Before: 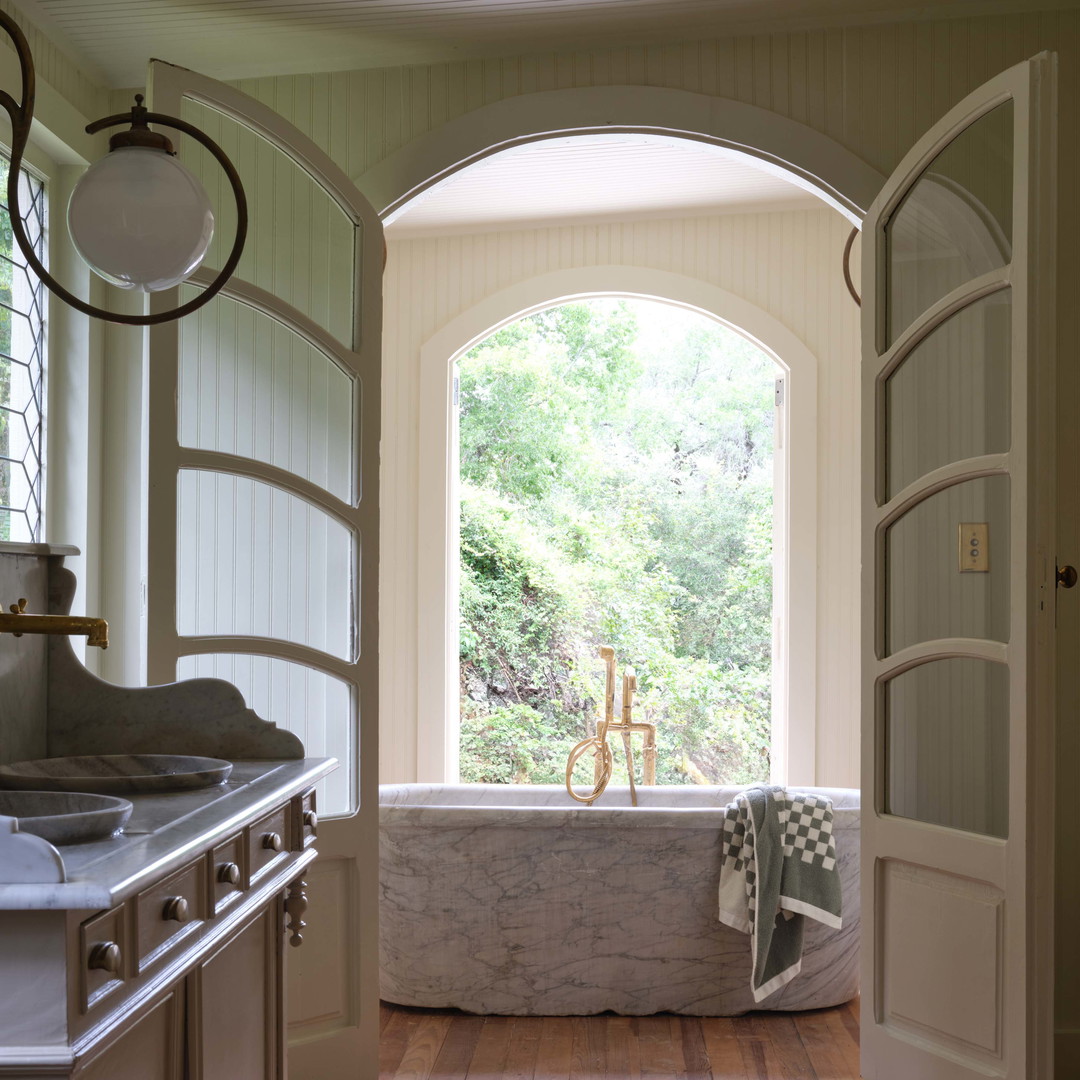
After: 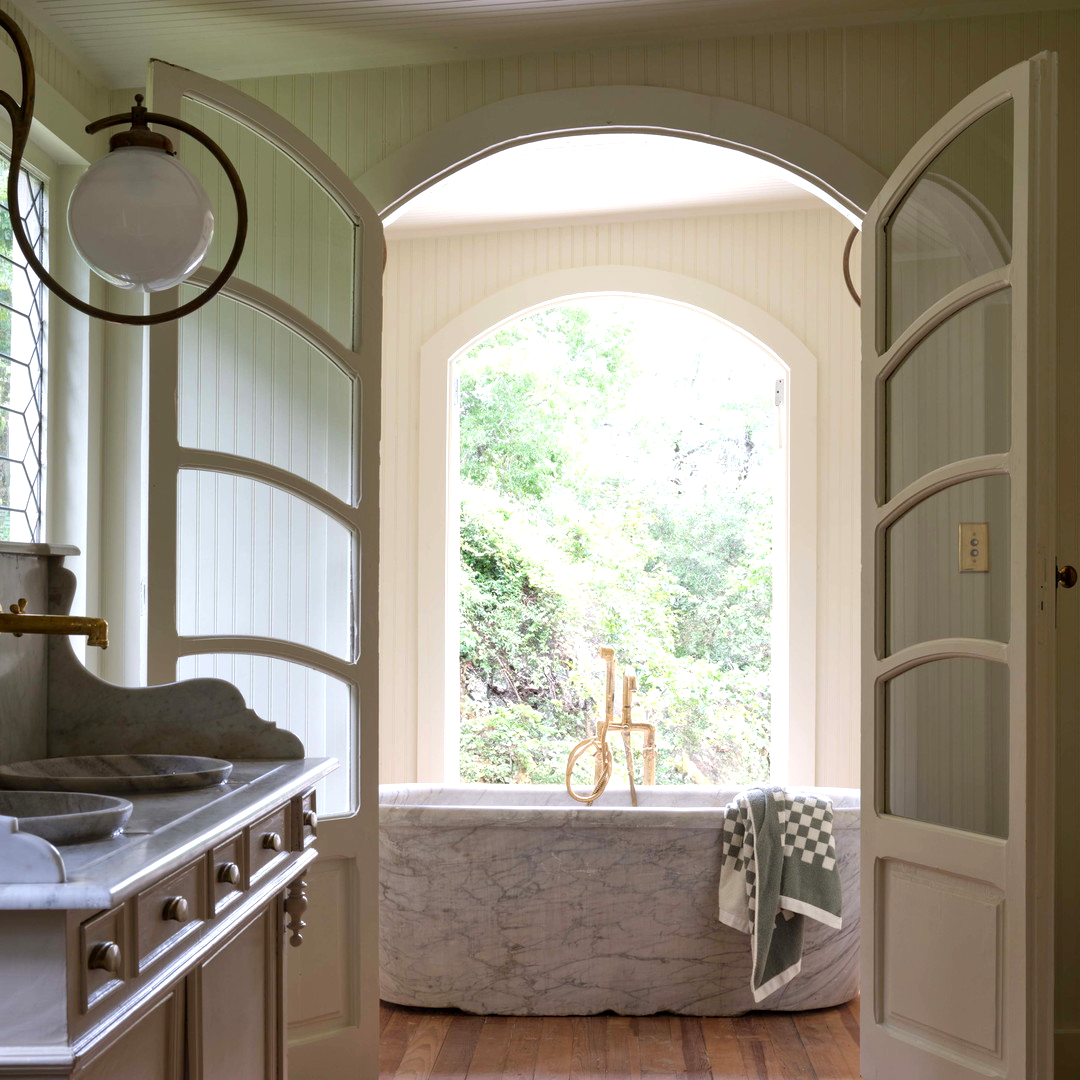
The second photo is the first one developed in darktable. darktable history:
exposure: black level correction 0.003, exposure 0.388 EV, compensate highlight preservation false
